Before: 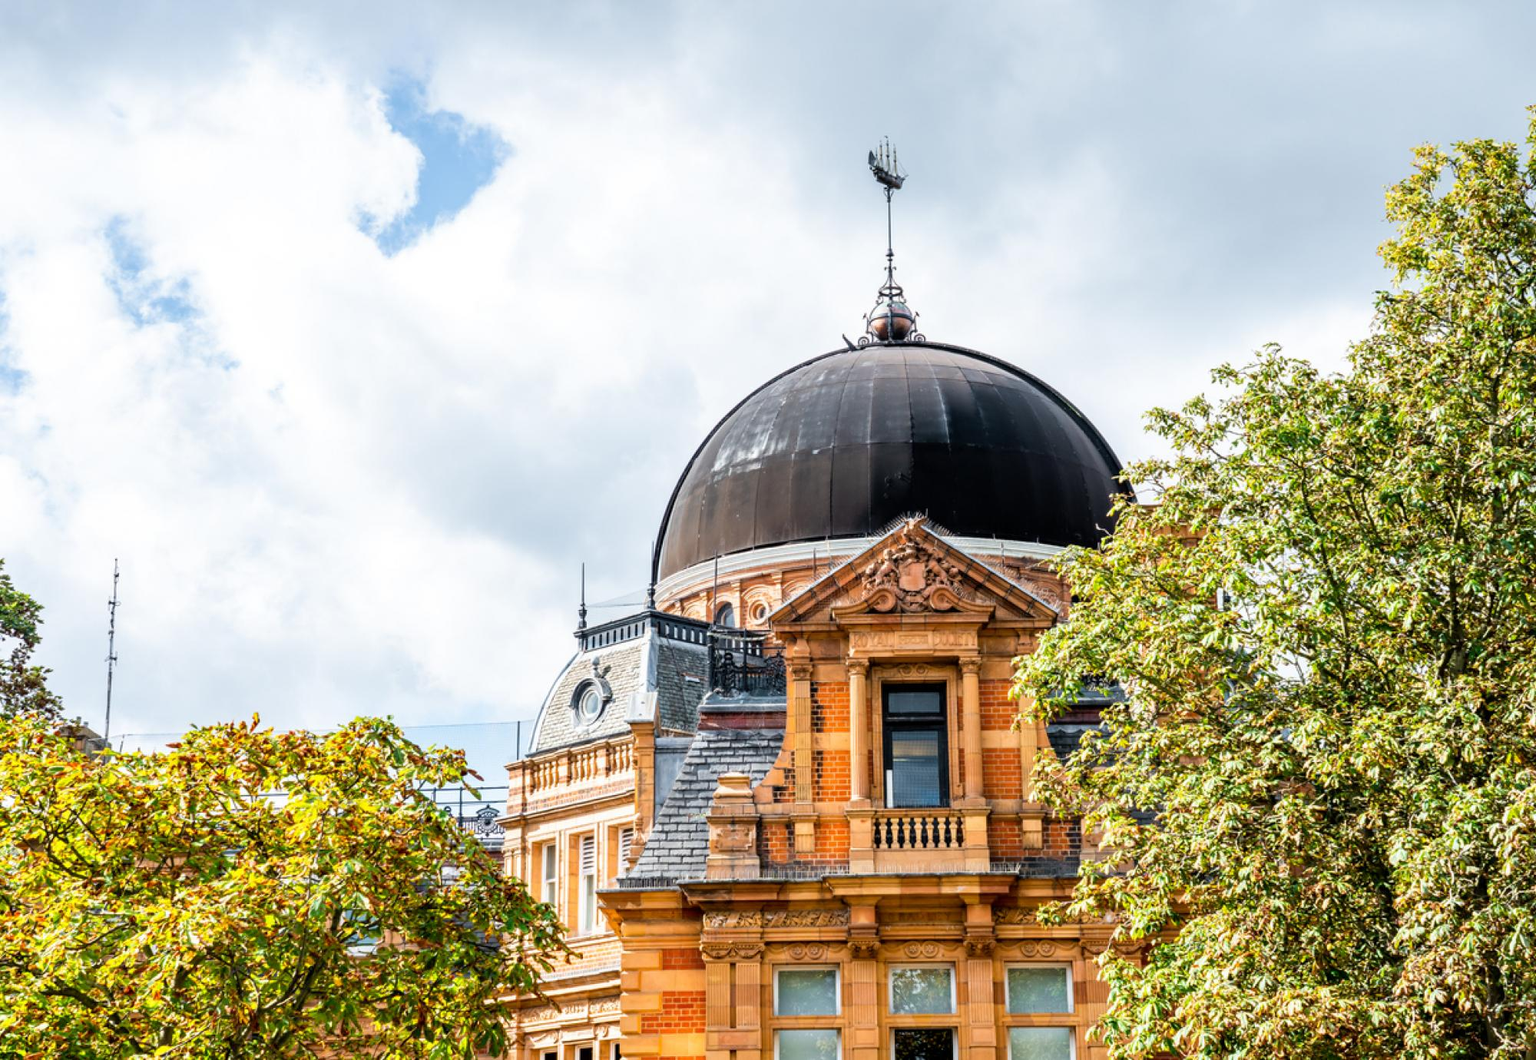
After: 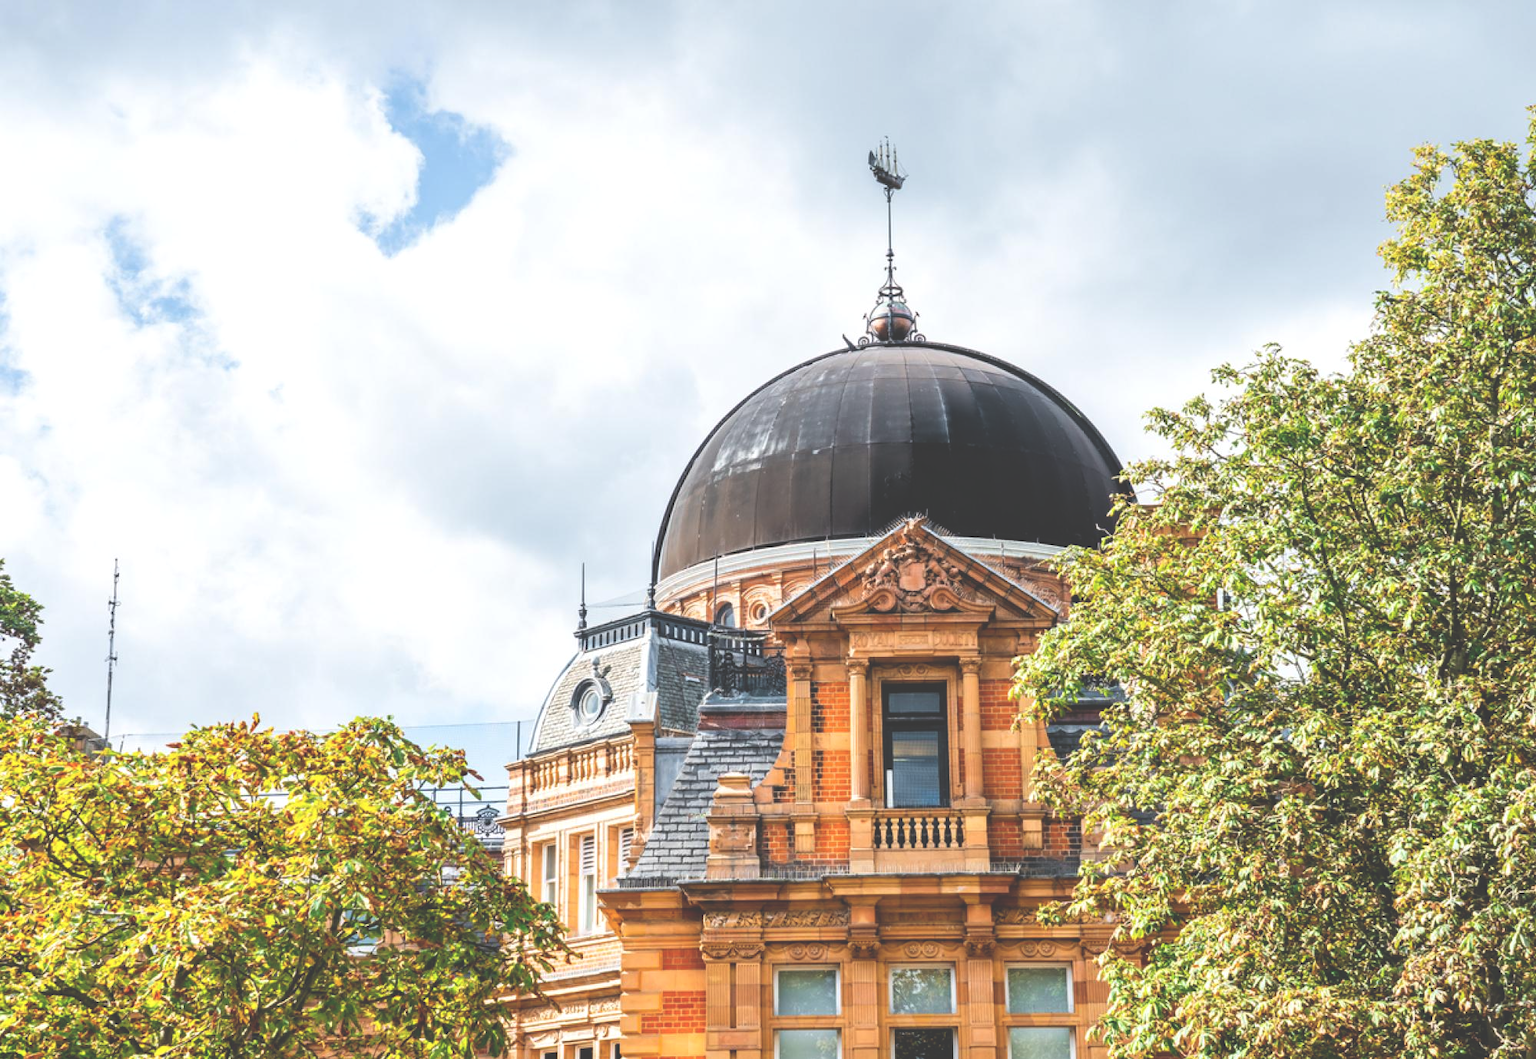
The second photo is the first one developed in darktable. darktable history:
exposure: black level correction -0.04, exposure 0.063 EV, compensate exposure bias true, compensate highlight preservation false
